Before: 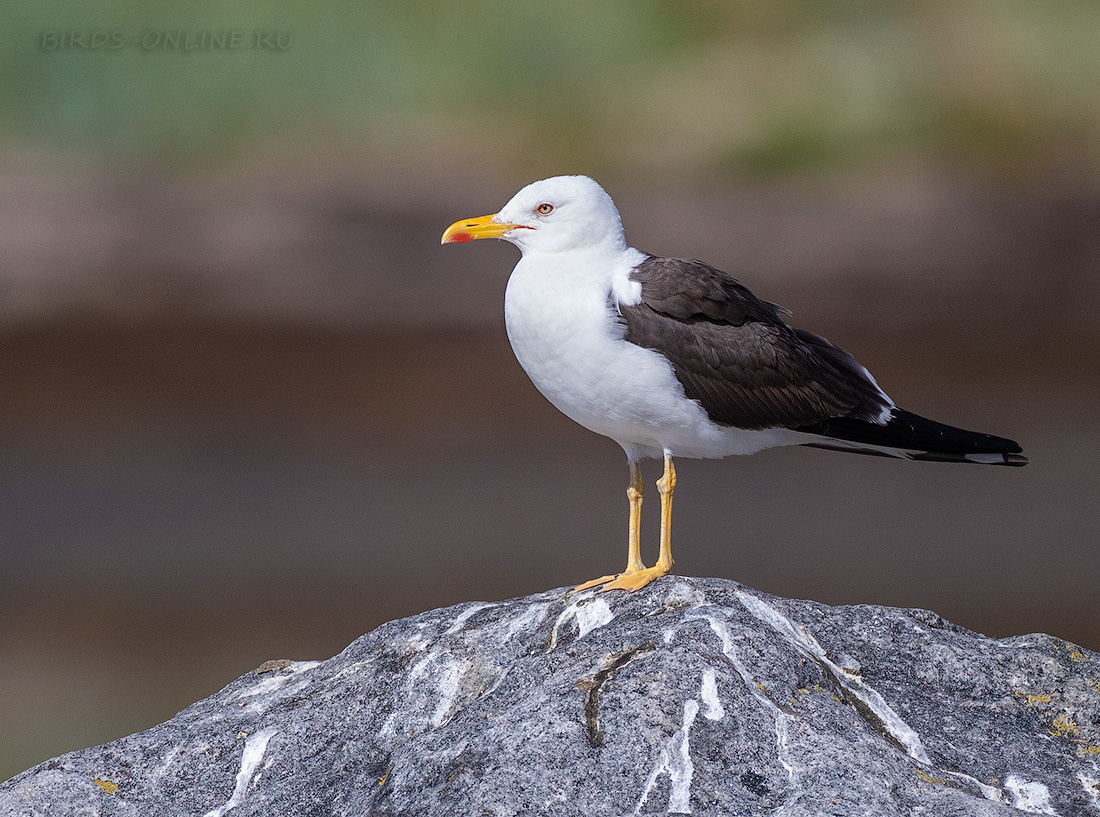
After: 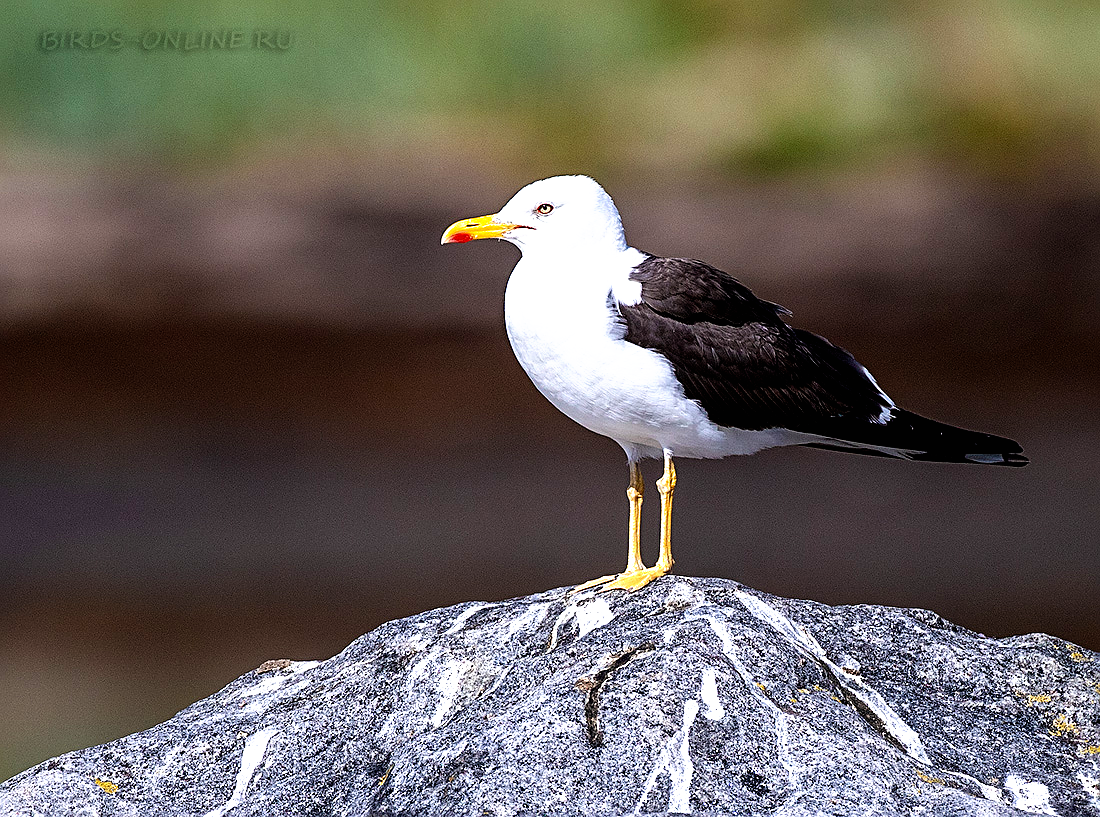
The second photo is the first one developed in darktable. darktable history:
exposure: exposure 0.191 EV, compensate highlight preservation false
filmic rgb: black relative exposure -8.2 EV, white relative exposure 2.2 EV, threshold 3 EV, hardness 7.11, latitude 85.74%, contrast 1.696, highlights saturation mix -4%, shadows ↔ highlights balance -2.69%, preserve chrominance no, color science v5 (2021), contrast in shadows safe, contrast in highlights safe, enable highlight reconstruction true
sharpen: on, module defaults
